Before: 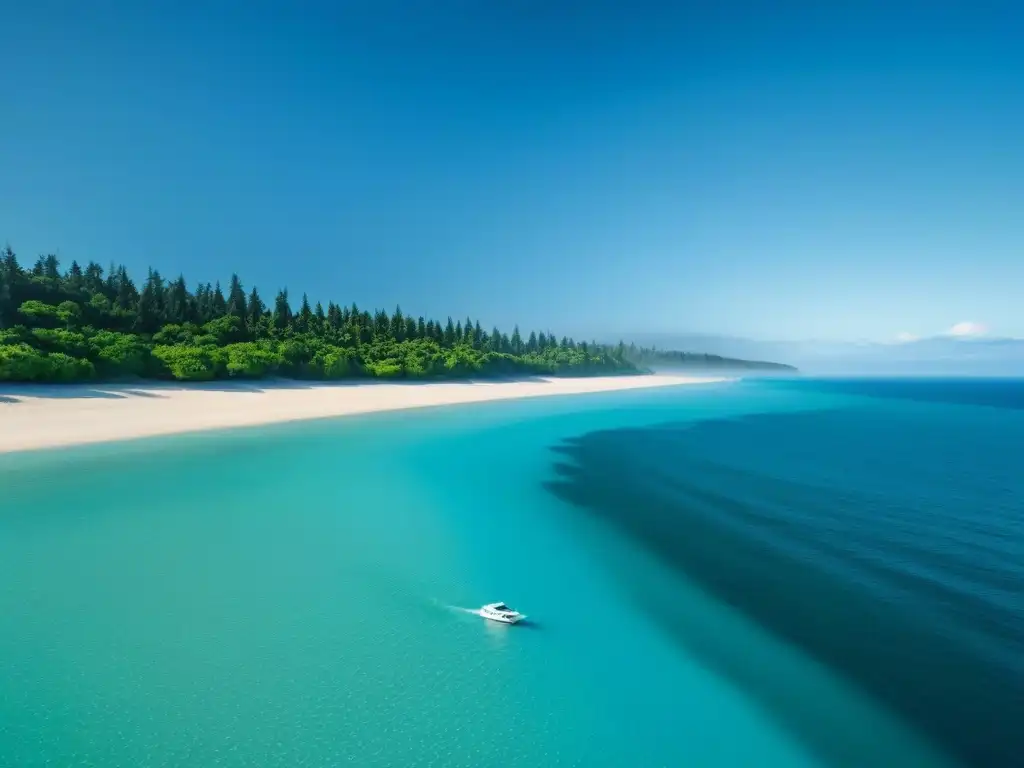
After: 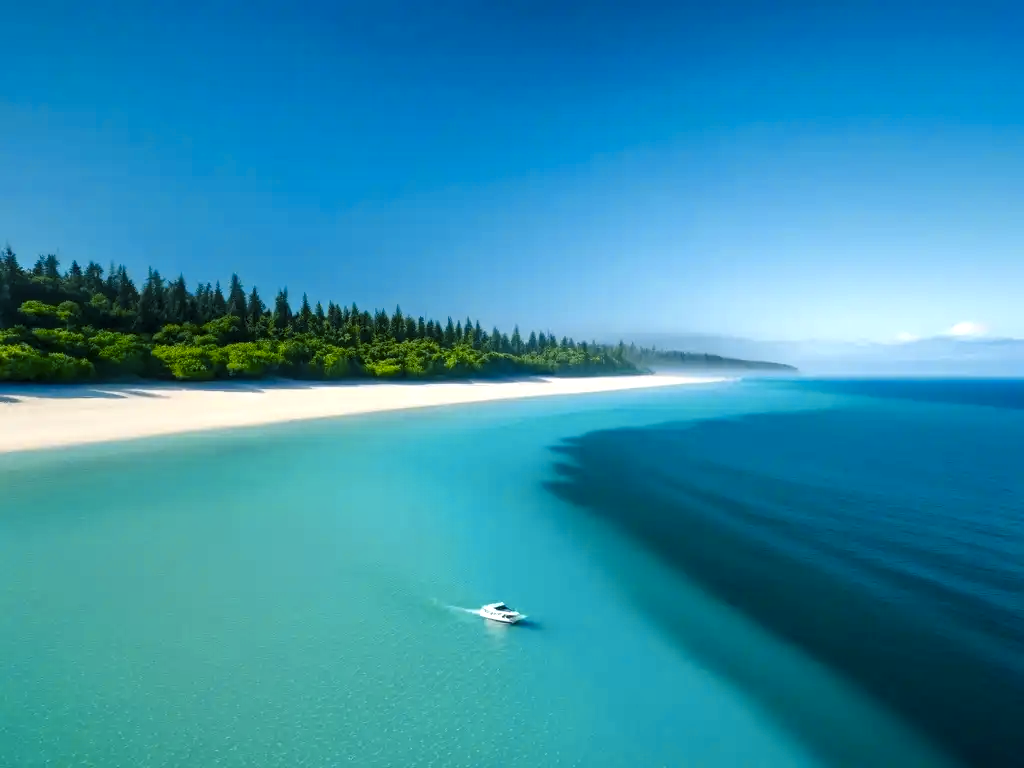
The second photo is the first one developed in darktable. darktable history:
levels: levels [0.052, 0.496, 0.908]
rotate and perspective: crop left 0, crop top 0
color balance rgb: perceptual saturation grading › global saturation 20%, perceptual saturation grading › highlights -25%, perceptual saturation grading › shadows 25%
color contrast: green-magenta contrast 0.8, blue-yellow contrast 1.1, unbound 0
